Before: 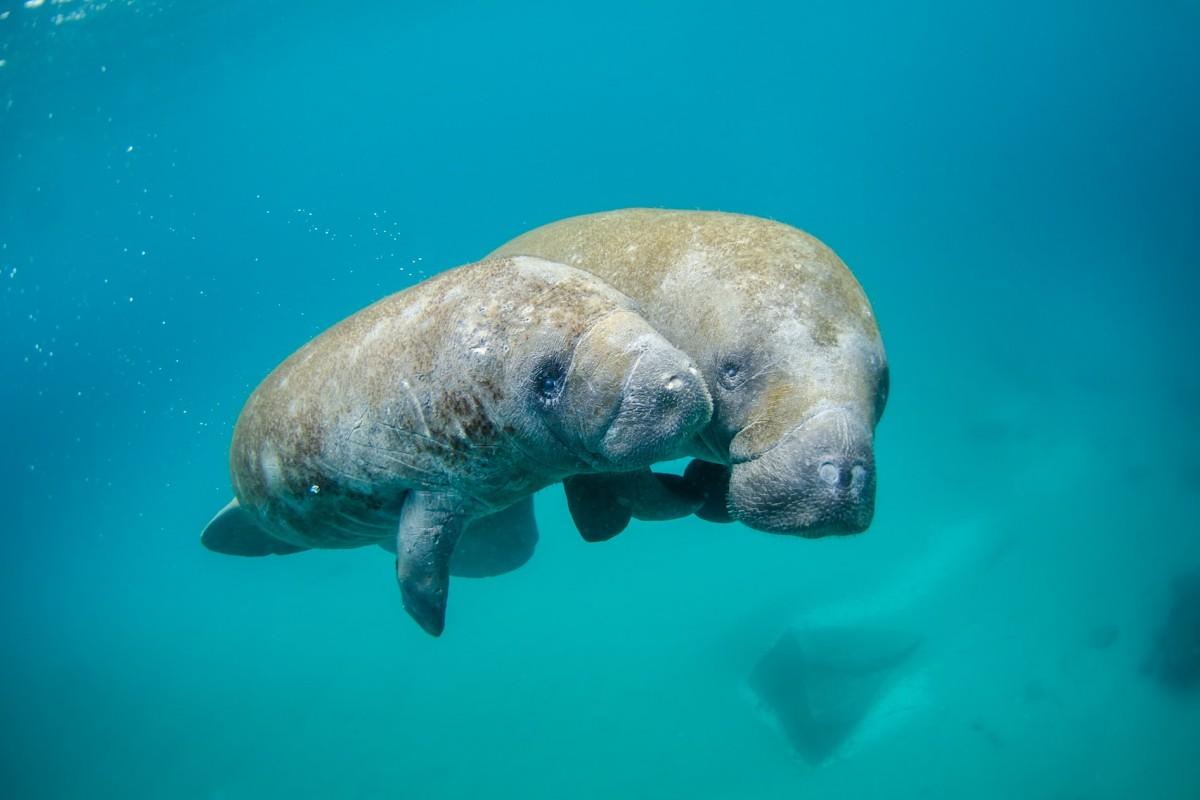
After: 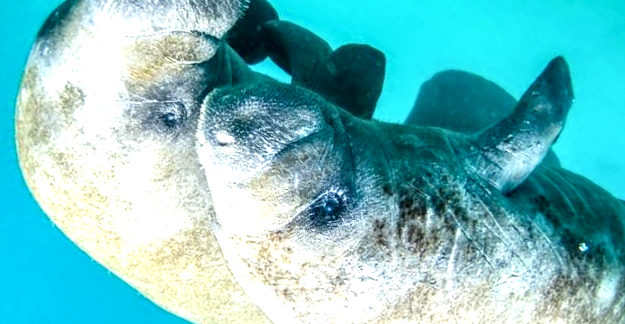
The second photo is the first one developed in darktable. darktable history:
crop and rotate: angle 146.85°, left 9.127%, top 15.676%, right 4.539%, bottom 17.062%
local contrast: detail 160%
exposure: black level correction 0, exposure 1 EV, compensate highlight preservation false
